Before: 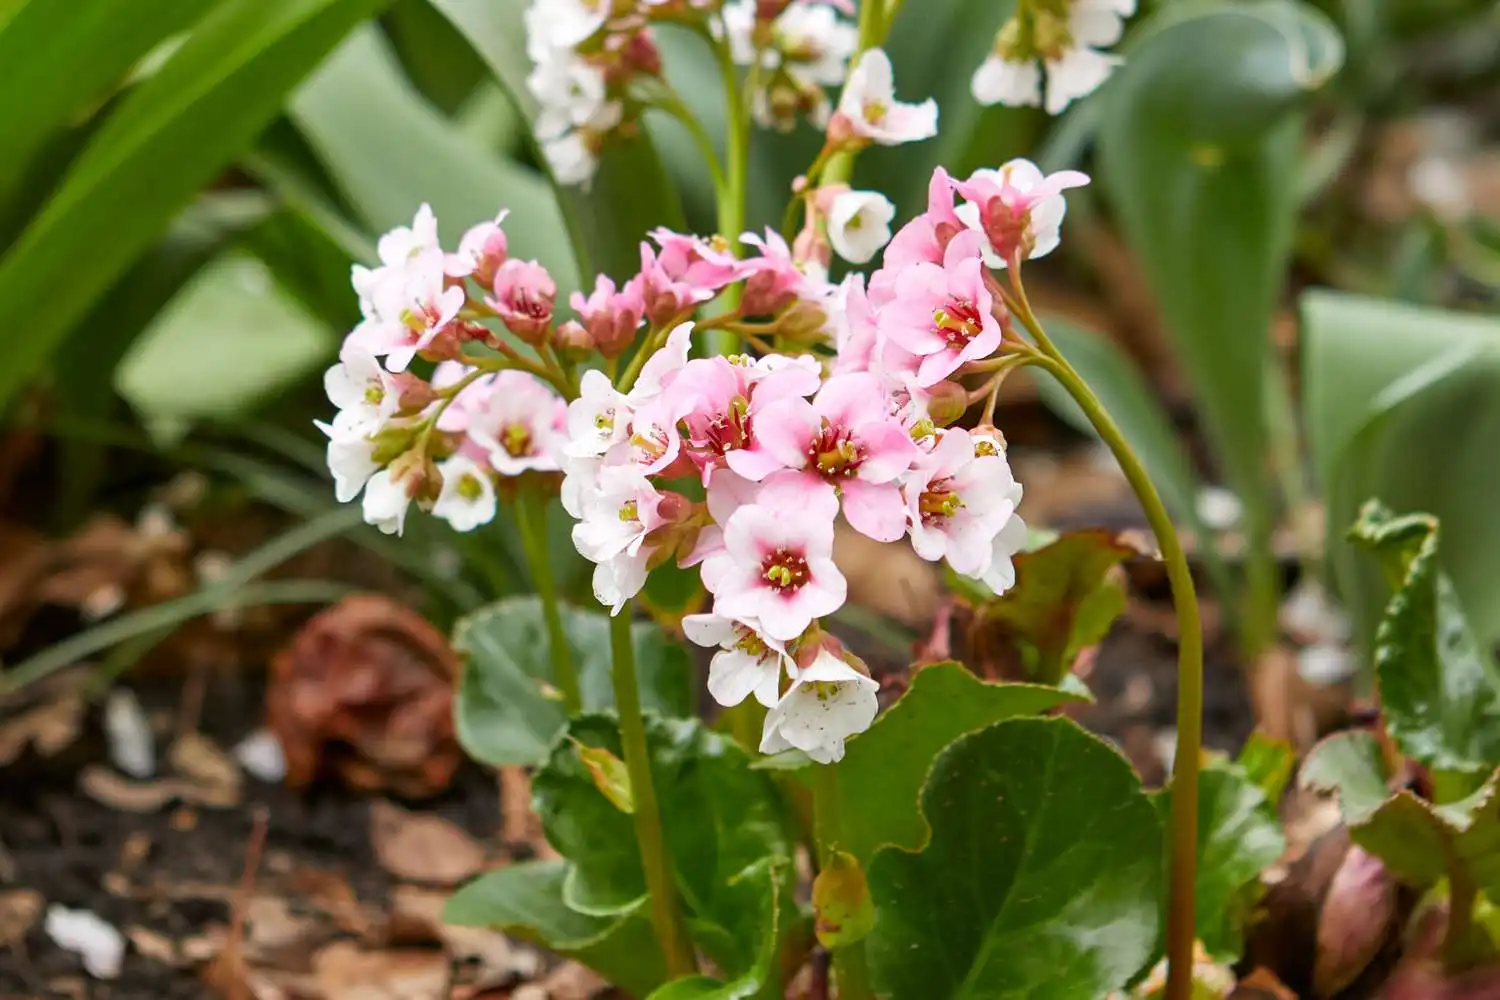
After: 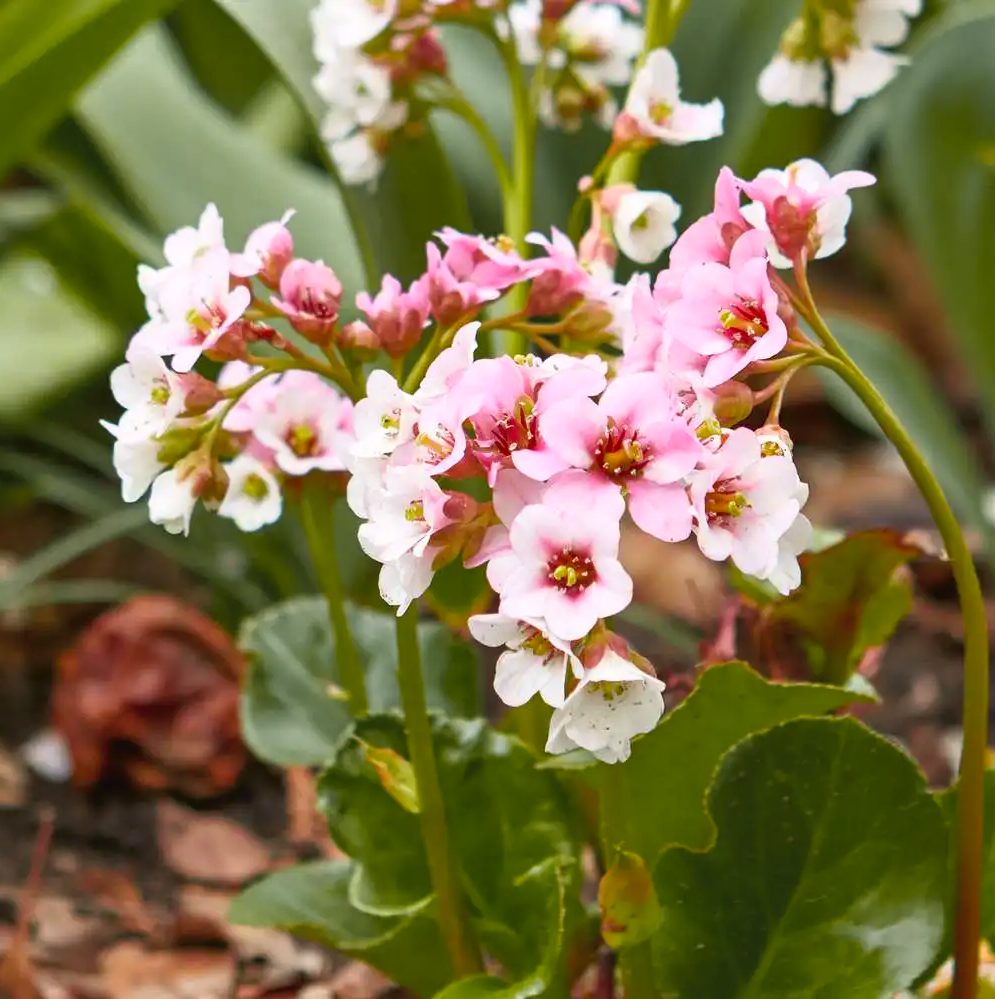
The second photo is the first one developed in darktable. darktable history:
crop and rotate: left 14.303%, right 19.361%
tone curve: curves: ch0 [(0, 0.024) (0.119, 0.146) (0.474, 0.464) (0.718, 0.721) (0.817, 0.839) (1, 0.998)]; ch1 [(0, 0) (0.377, 0.416) (0.439, 0.451) (0.477, 0.477) (0.501, 0.504) (0.538, 0.544) (0.58, 0.602) (0.664, 0.676) (0.783, 0.804) (1, 1)]; ch2 [(0, 0) (0.38, 0.405) (0.463, 0.456) (0.498, 0.497) (0.524, 0.535) (0.578, 0.576) (0.648, 0.665) (1, 1)], color space Lab, independent channels, preserve colors none
